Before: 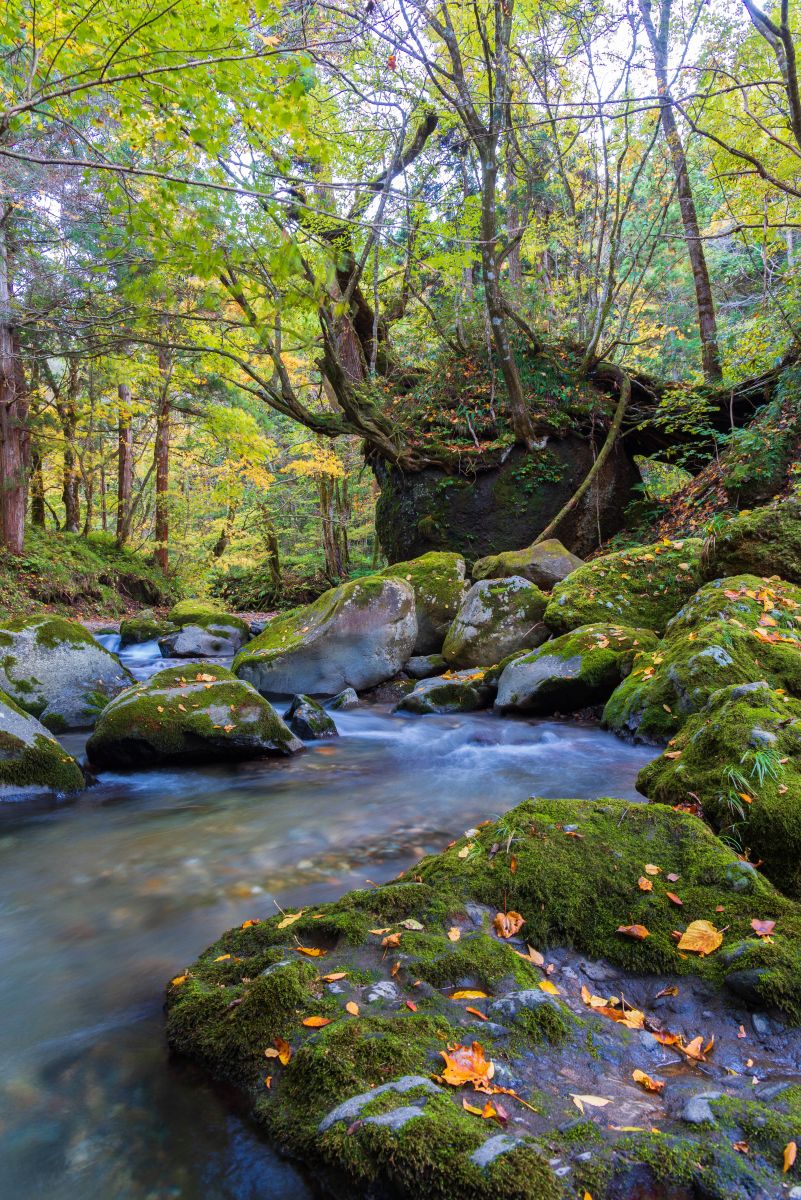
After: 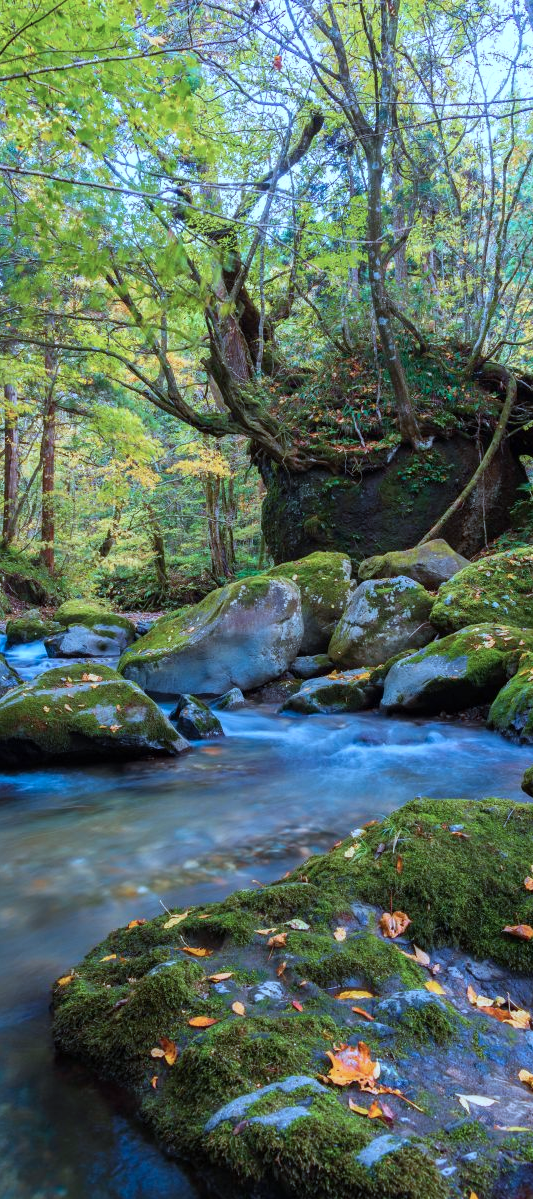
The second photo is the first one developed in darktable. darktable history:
color correction: highlights a* -9.35, highlights b* -23.15
crop and rotate: left 14.436%, right 18.898%
